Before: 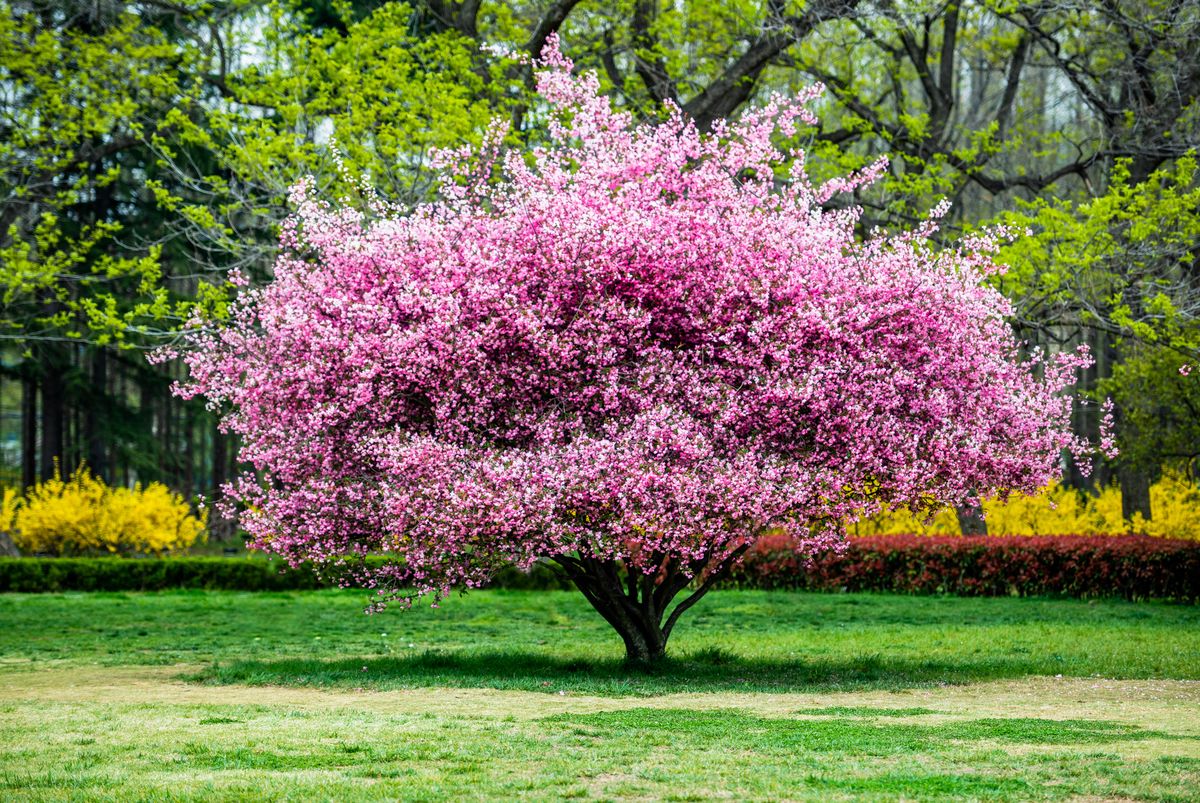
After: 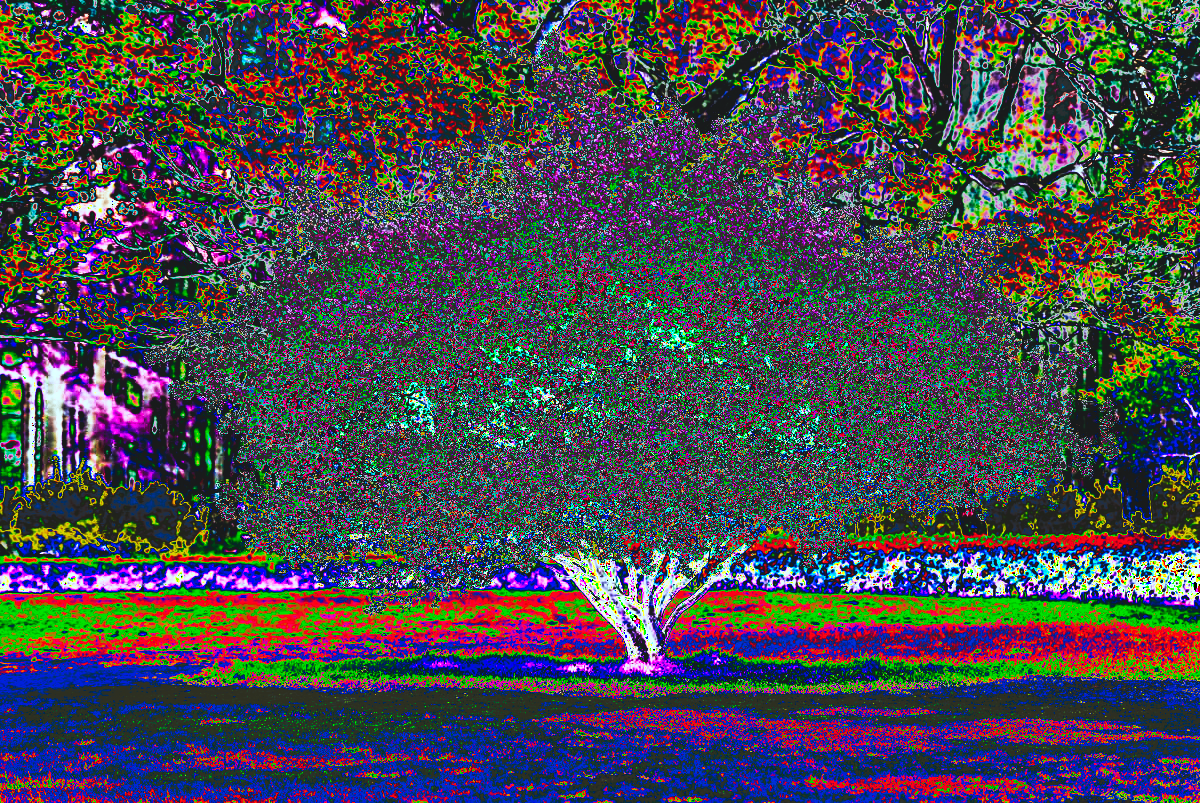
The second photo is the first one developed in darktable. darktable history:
tone curve: curves: ch0 [(0, 0) (0.003, 0.99) (0.011, 0.983) (0.025, 0.934) (0.044, 0.719) (0.069, 0.382) (0.1, 0.204) (0.136, 0.093) (0.177, 0.094) (0.224, 0.093) (0.277, 0.098) (0.335, 0.214) (0.399, 0.616) (0.468, 0.827) (0.543, 0.464) (0.623, 0.145) (0.709, 0.127) (0.801, 0.187) (0.898, 0.203) (1, 1)], preserve colors none
color correction: highlights a* -10.02, highlights b* -10.45
